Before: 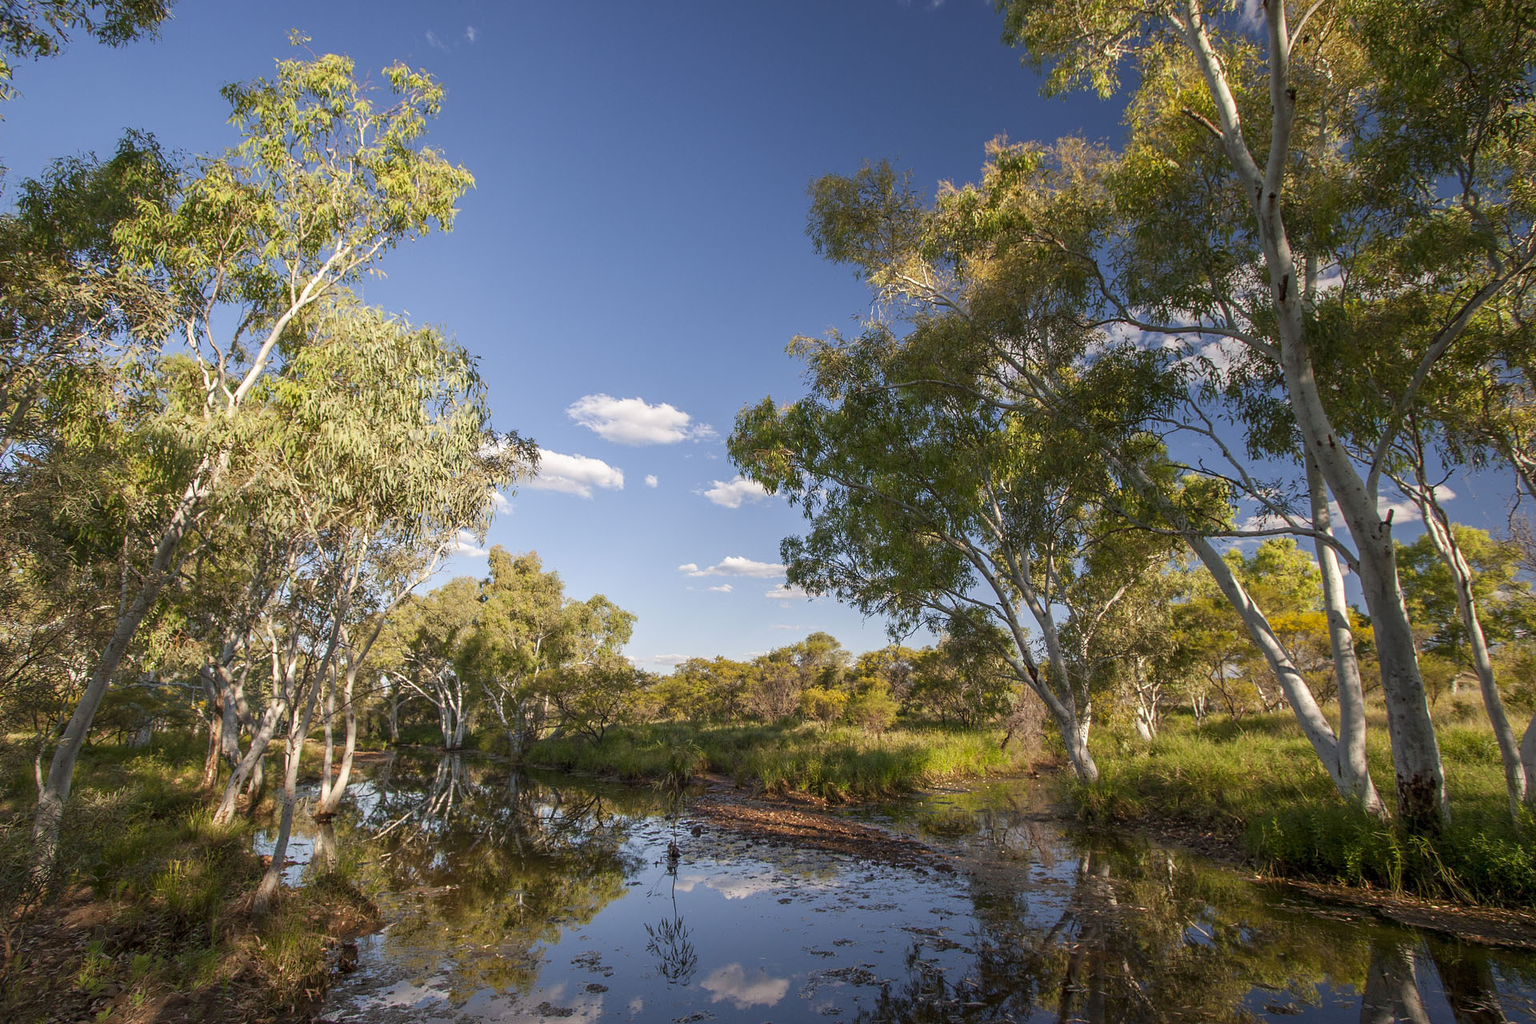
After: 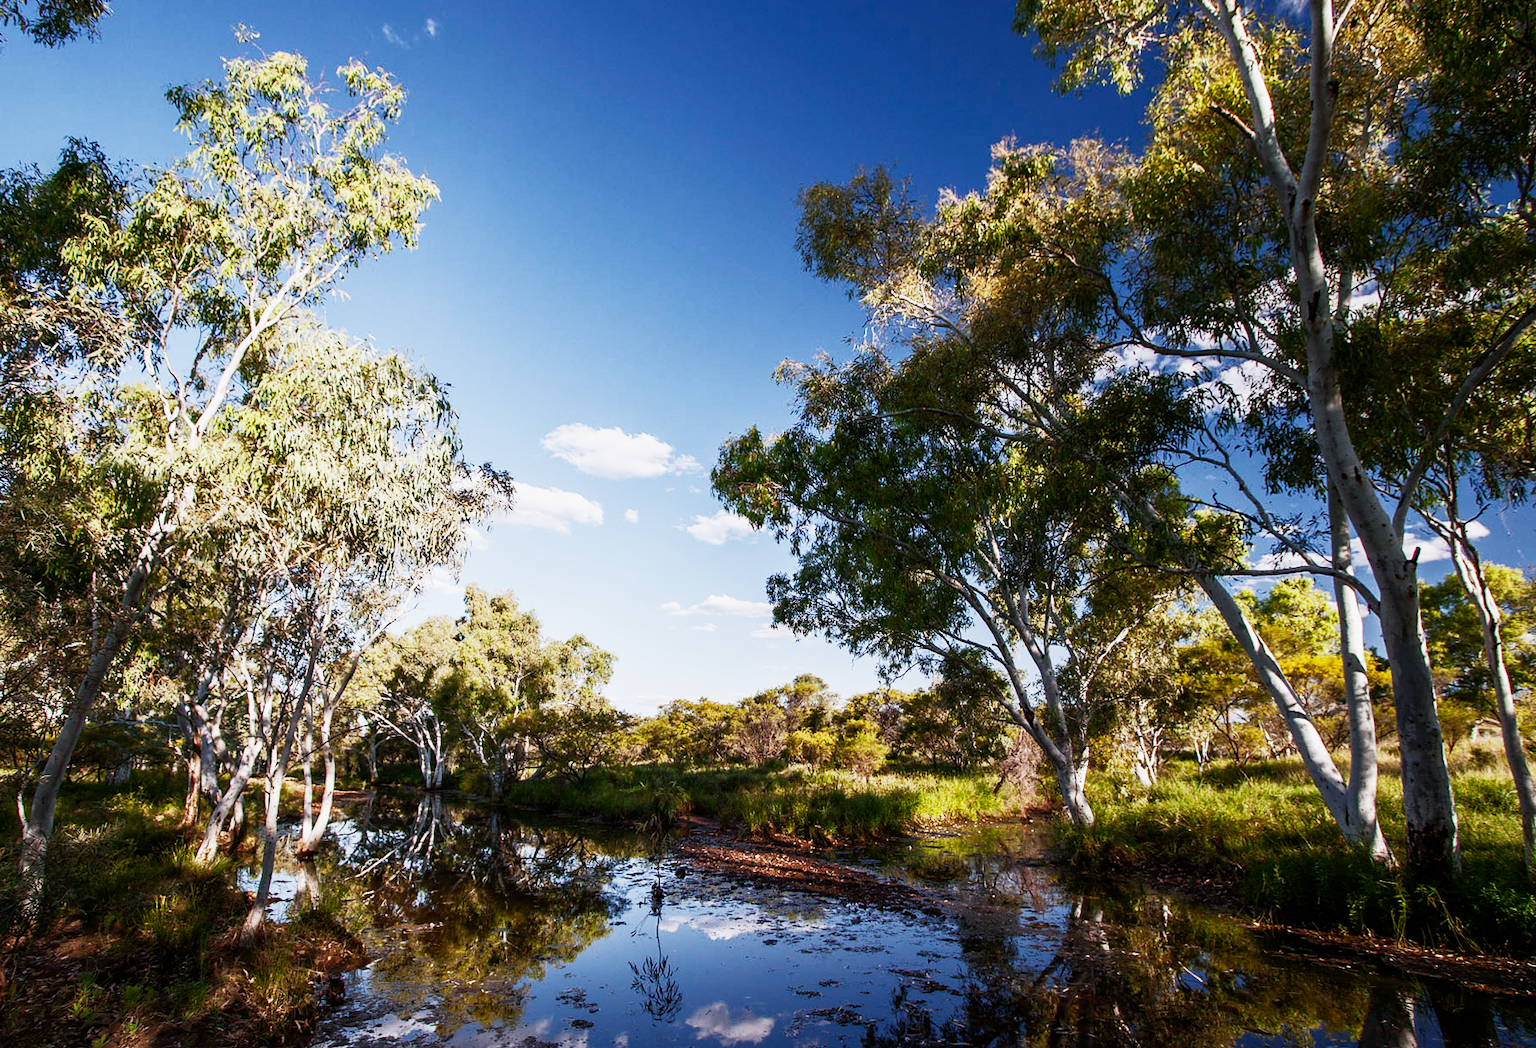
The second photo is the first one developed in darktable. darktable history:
exposure: black level correction 0, exposure 1 EV, compensate highlight preservation false
white balance: red 0.967, blue 1.119, emerald 0.756
sigmoid: contrast 1.8, skew -0.2, preserve hue 0%, red attenuation 0.1, red rotation 0.035, green attenuation 0.1, green rotation -0.017, blue attenuation 0.15, blue rotation -0.052, base primaries Rec2020
rgb curve: curves: ch0 [(0, 0) (0.415, 0.237) (1, 1)]
rotate and perspective: rotation 0.074°, lens shift (vertical) 0.096, lens shift (horizontal) -0.041, crop left 0.043, crop right 0.952, crop top 0.024, crop bottom 0.979
